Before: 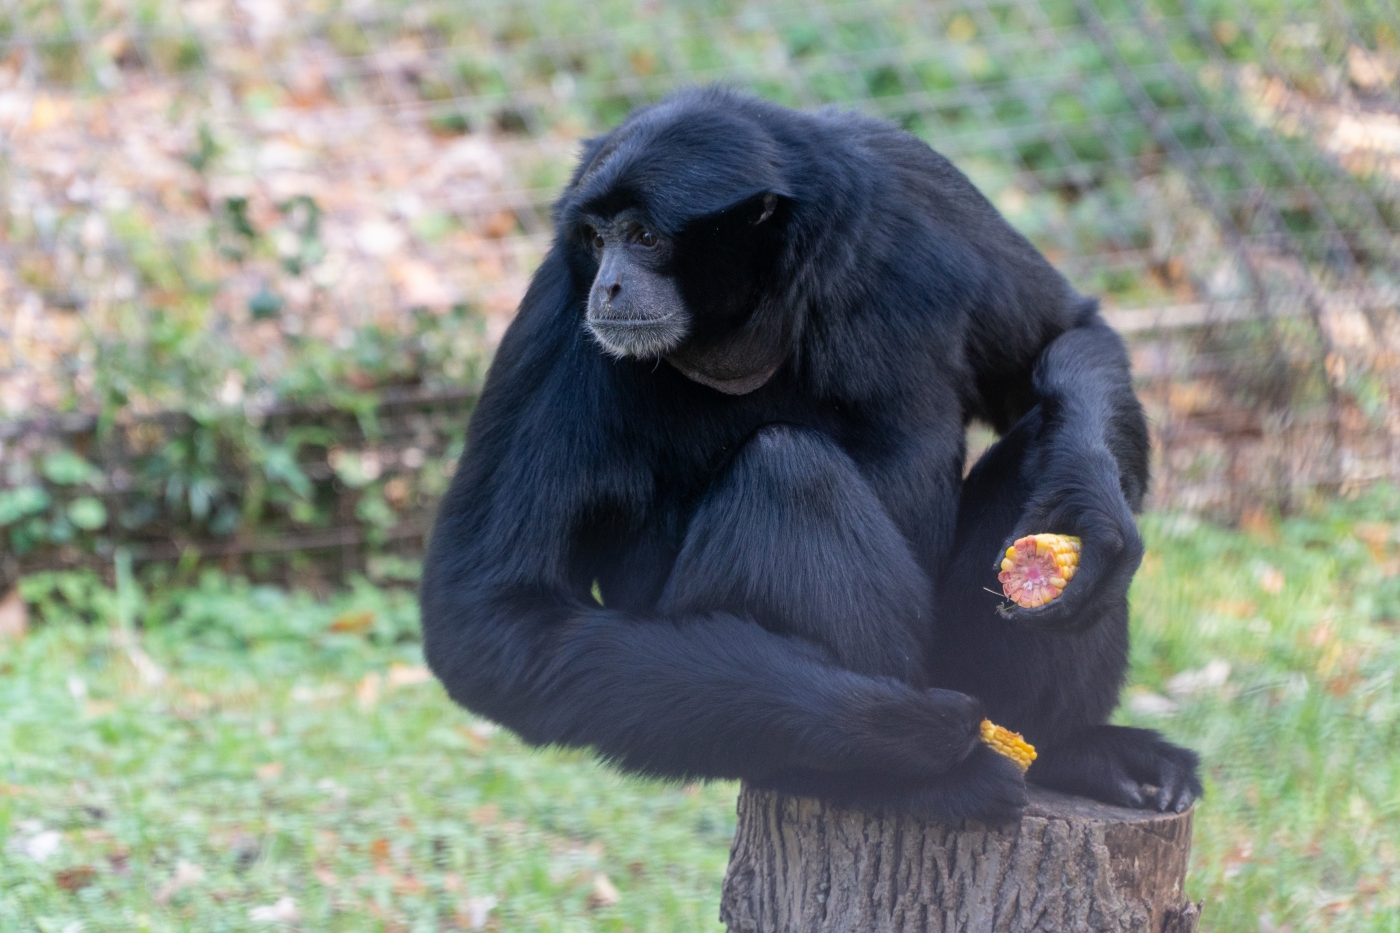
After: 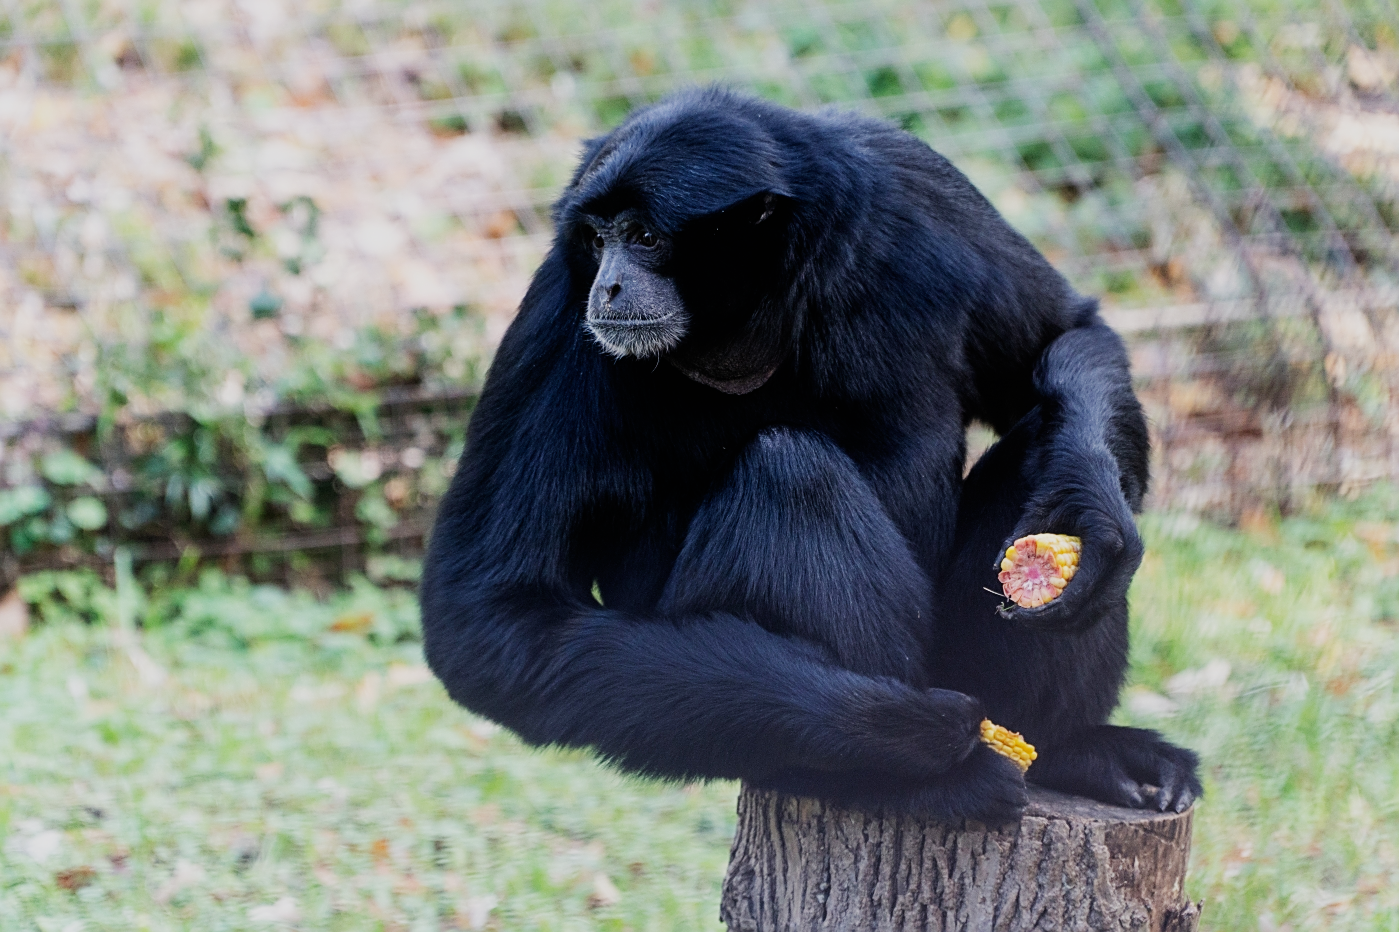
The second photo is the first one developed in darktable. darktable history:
sharpen: amount 0.6
sigmoid: contrast 1.7, skew -0.2, preserve hue 0%, red attenuation 0.1, red rotation 0.035, green attenuation 0.1, green rotation -0.017, blue attenuation 0.15, blue rotation -0.052, base primaries Rec2020
